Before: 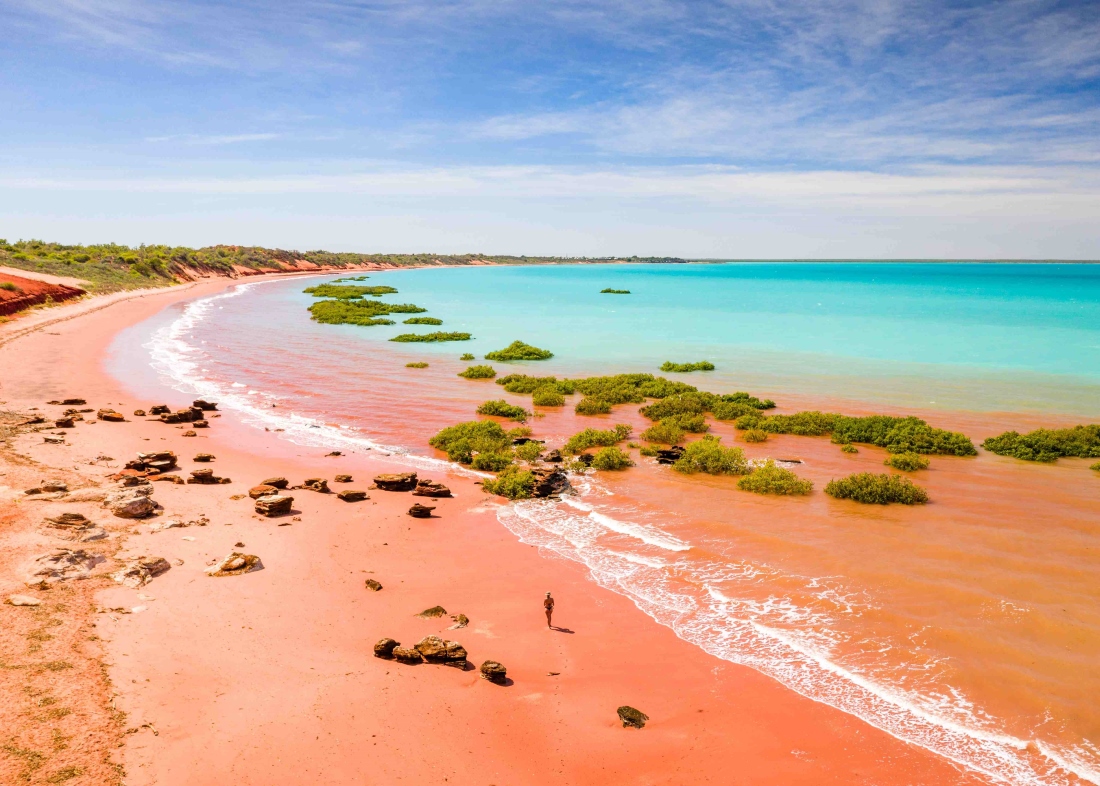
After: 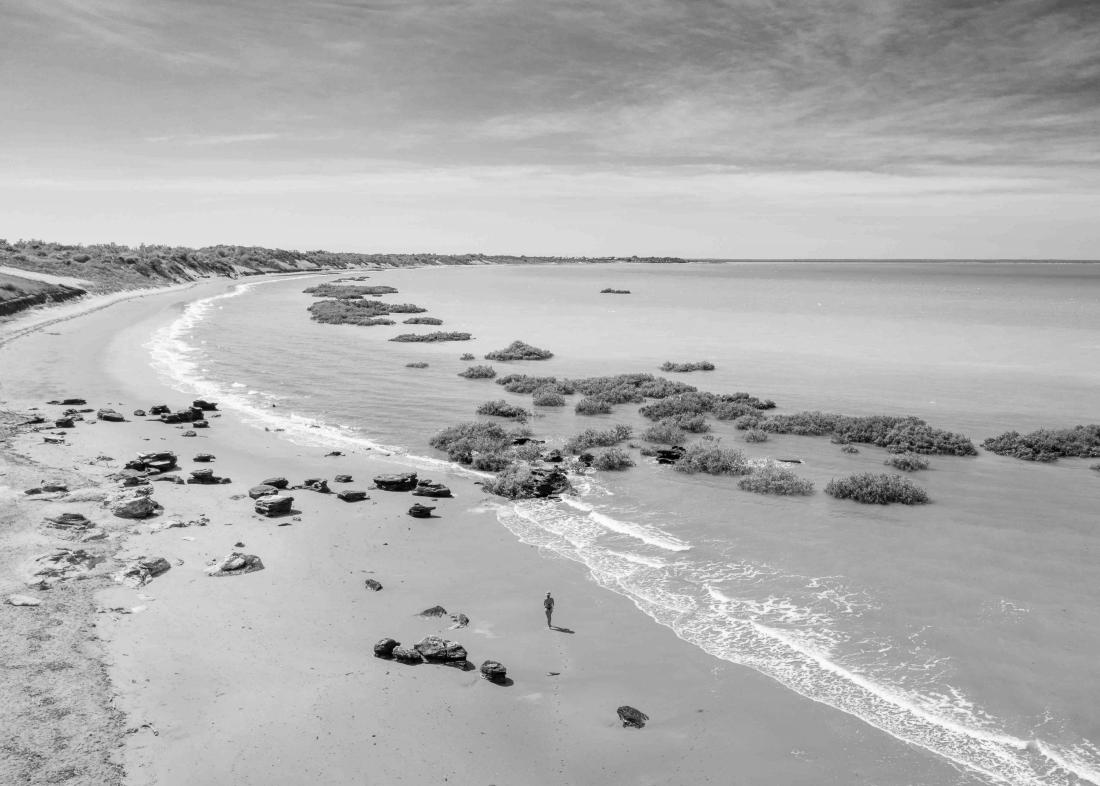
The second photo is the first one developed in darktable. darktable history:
monochrome: a -6.99, b 35.61, size 1.4
velvia: on, module defaults
